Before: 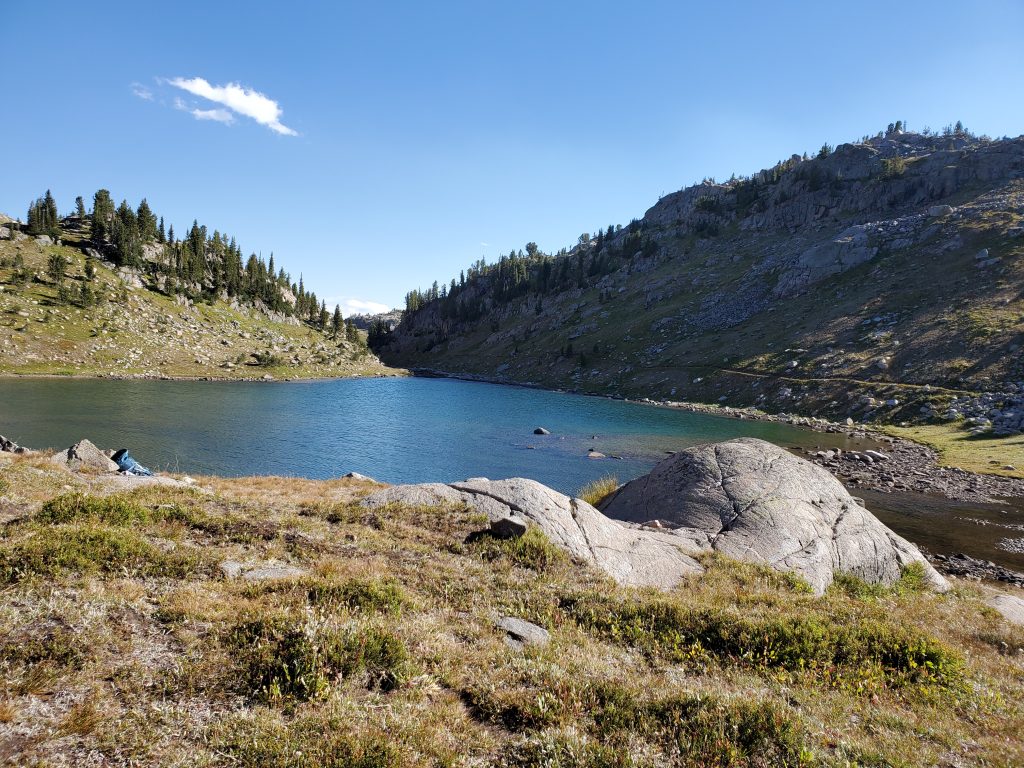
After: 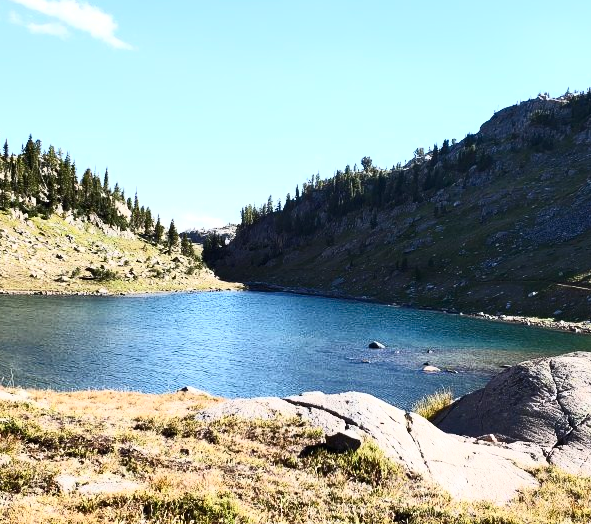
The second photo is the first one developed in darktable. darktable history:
contrast brightness saturation: contrast 0.62, brightness 0.34, saturation 0.14
crop: left 16.202%, top 11.208%, right 26.045%, bottom 20.557%
